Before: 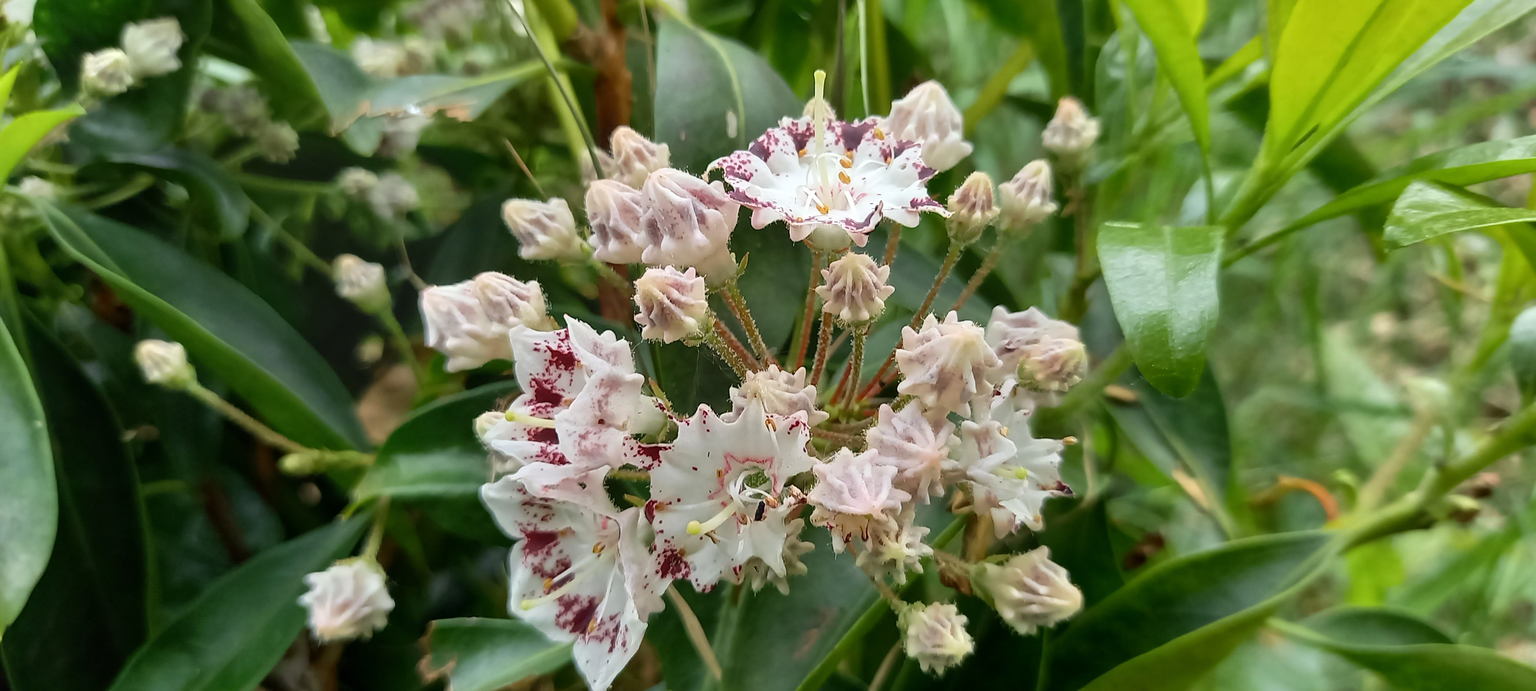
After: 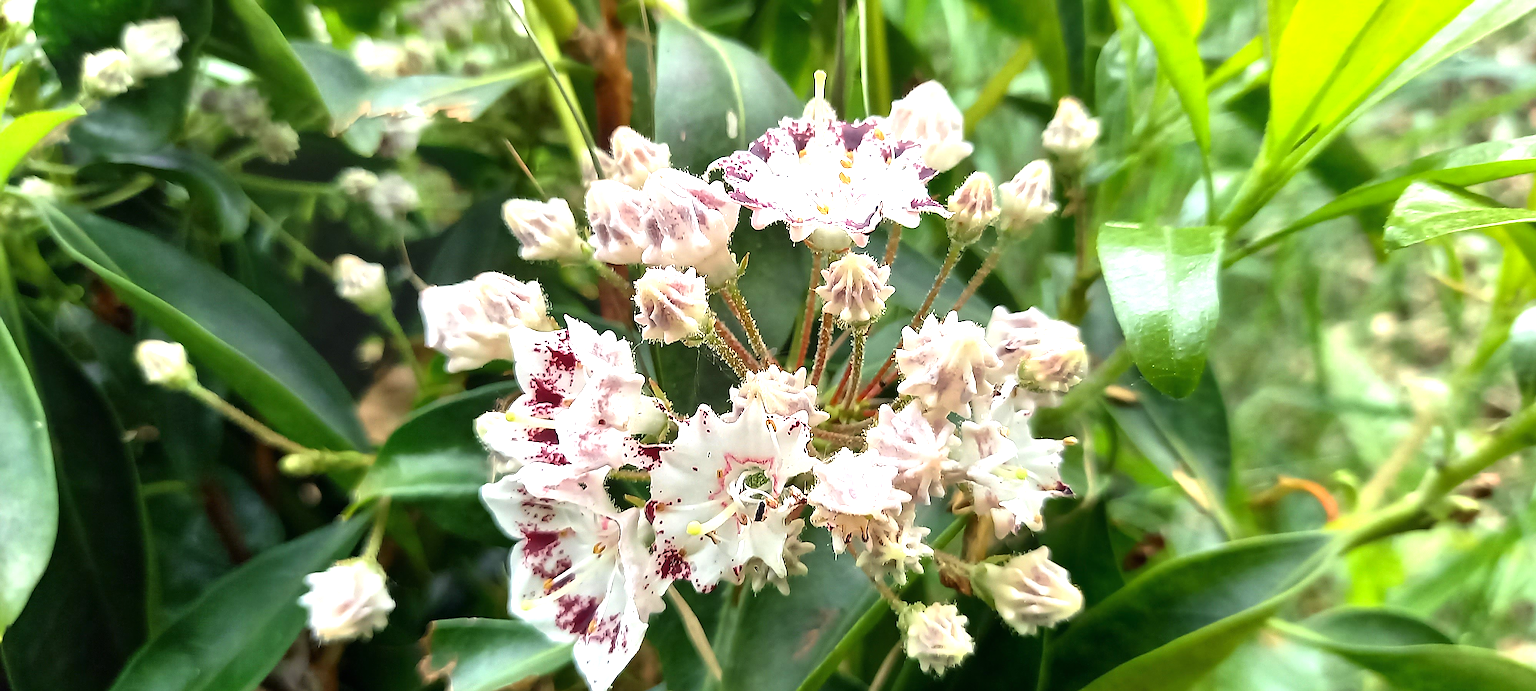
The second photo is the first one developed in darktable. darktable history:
color balance: gamma [0.9, 0.988, 0.975, 1.025], gain [1.05, 1, 1, 1]
tone equalizer: on, module defaults
exposure: black level correction 0, exposure 1 EV, compensate exposure bias true, compensate highlight preservation false
white balance: emerald 1
sharpen: radius 1.4, amount 1.25, threshold 0.7
